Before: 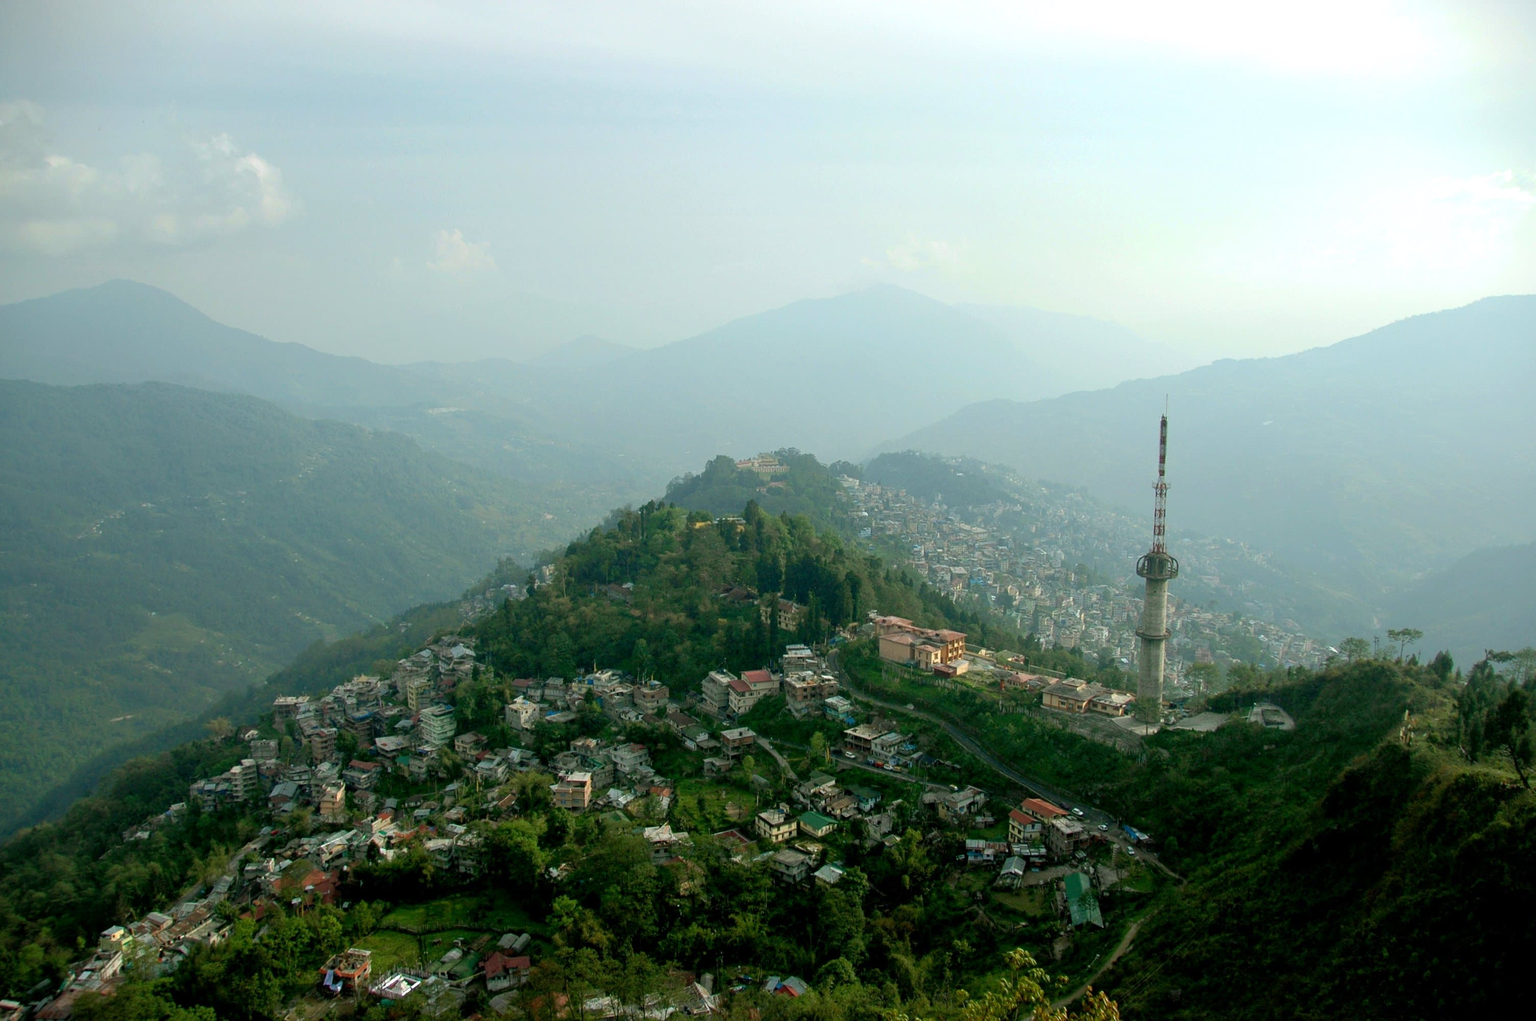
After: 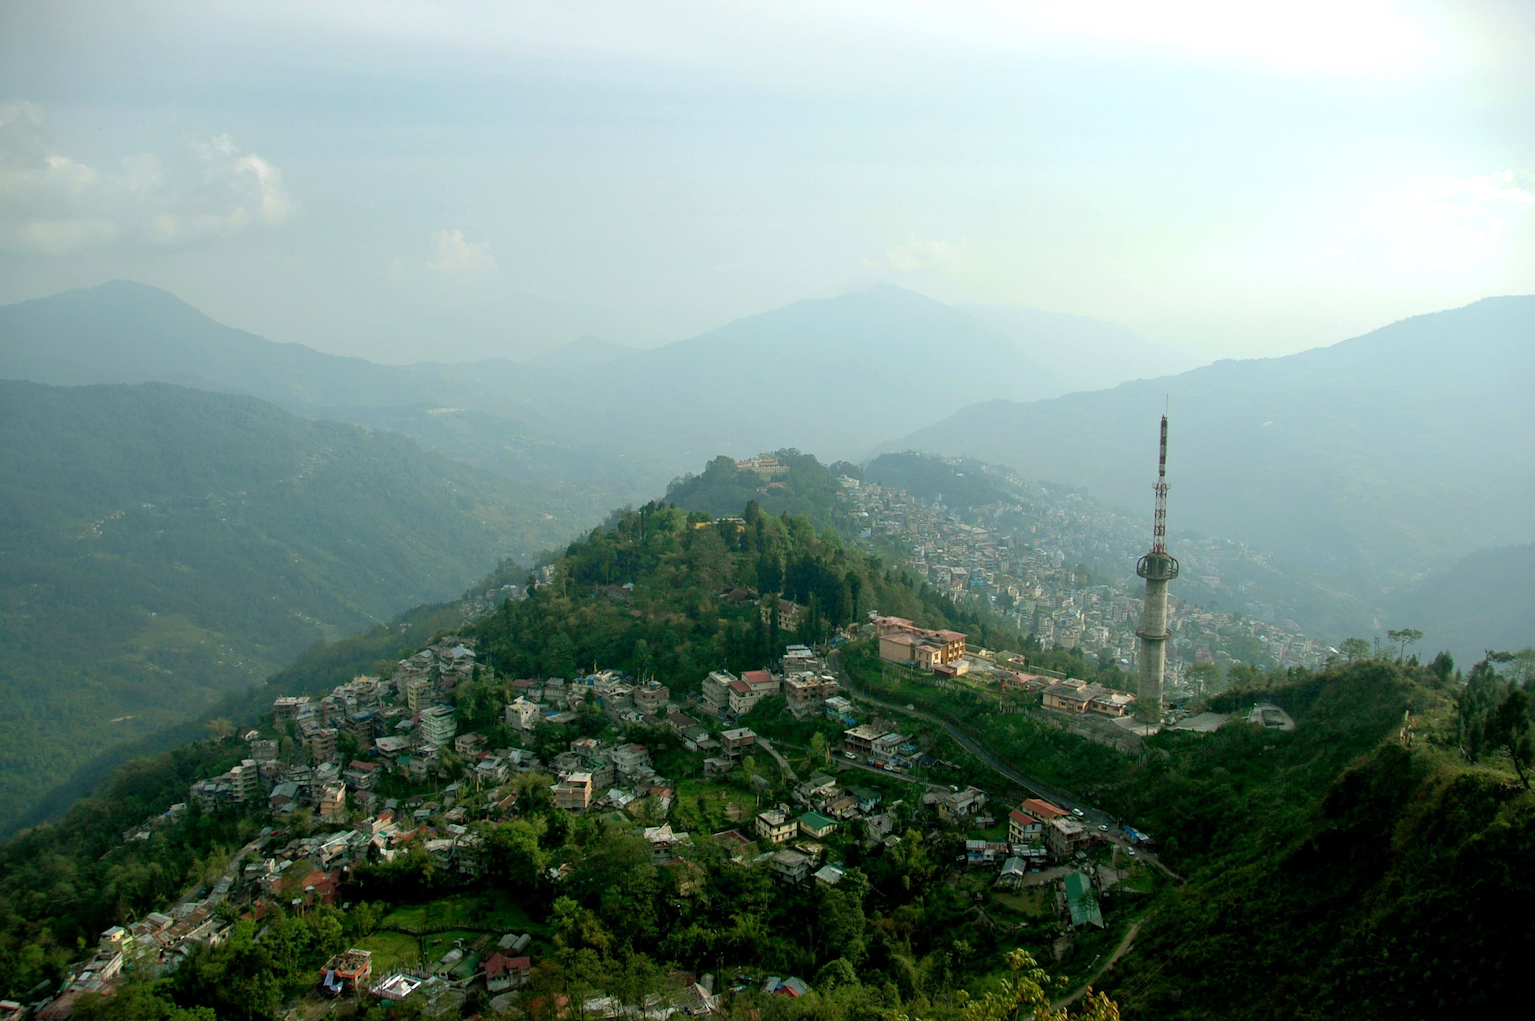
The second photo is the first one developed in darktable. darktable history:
tone equalizer: -7 EV 0.13 EV
